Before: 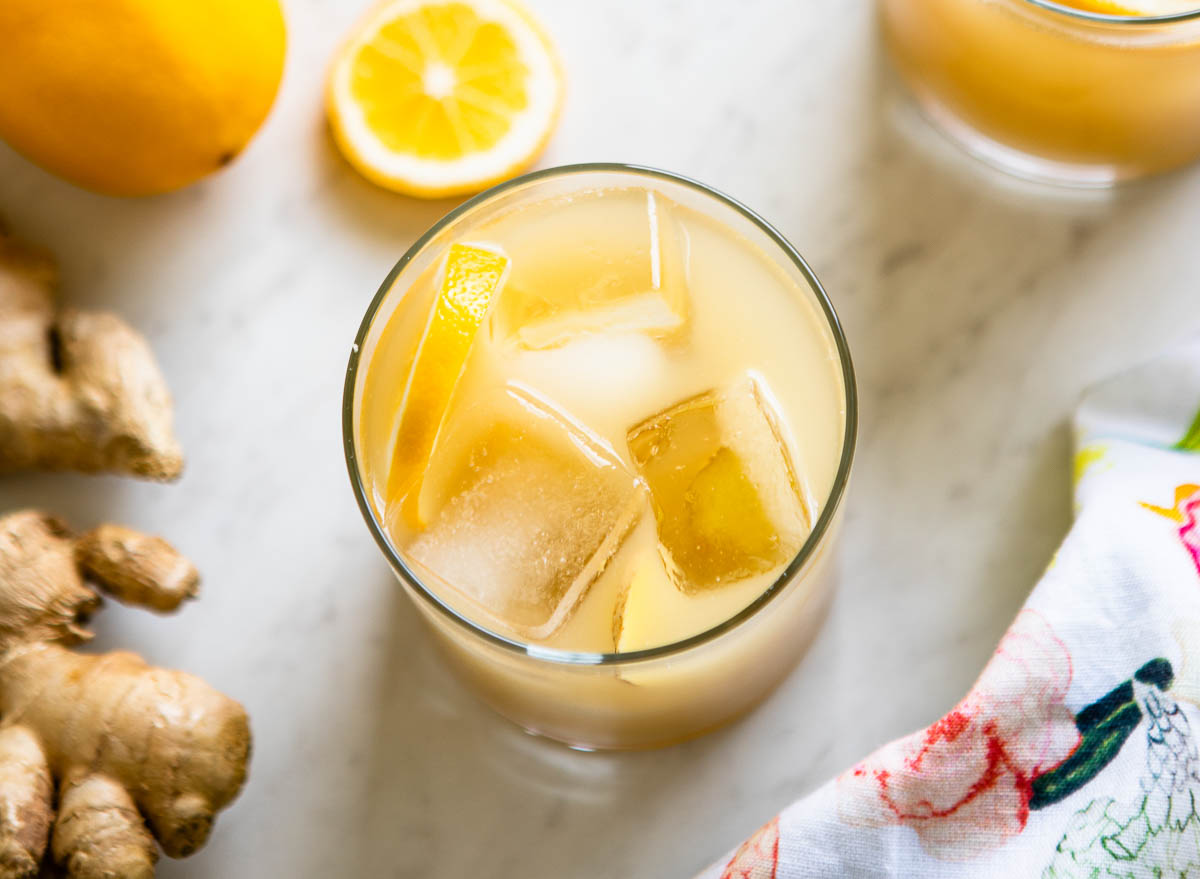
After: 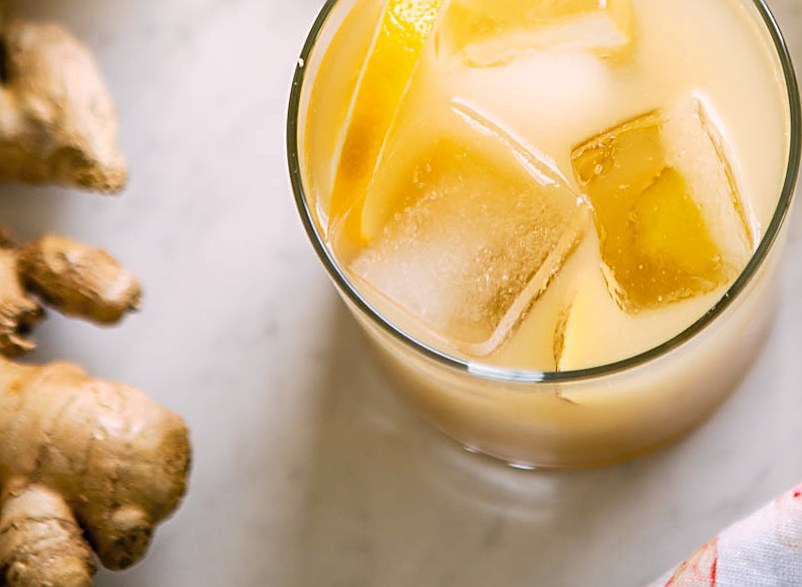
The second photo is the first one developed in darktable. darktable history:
crop and rotate: angle -0.82°, left 3.85%, top 31.828%, right 27.992%
color balance rgb: shadows lift › chroma 1.41%, shadows lift › hue 260°, power › chroma 0.5%, power › hue 260°, highlights gain › chroma 1%, highlights gain › hue 27°, saturation formula JzAzBz (2021)
sharpen: on, module defaults
tone curve: curves: ch0 [(0, 0) (0.003, 0.014) (0.011, 0.014) (0.025, 0.022) (0.044, 0.041) (0.069, 0.063) (0.1, 0.086) (0.136, 0.118) (0.177, 0.161) (0.224, 0.211) (0.277, 0.262) (0.335, 0.323) (0.399, 0.384) (0.468, 0.459) (0.543, 0.54) (0.623, 0.624) (0.709, 0.711) (0.801, 0.796) (0.898, 0.879) (1, 1)], preserve colors none
